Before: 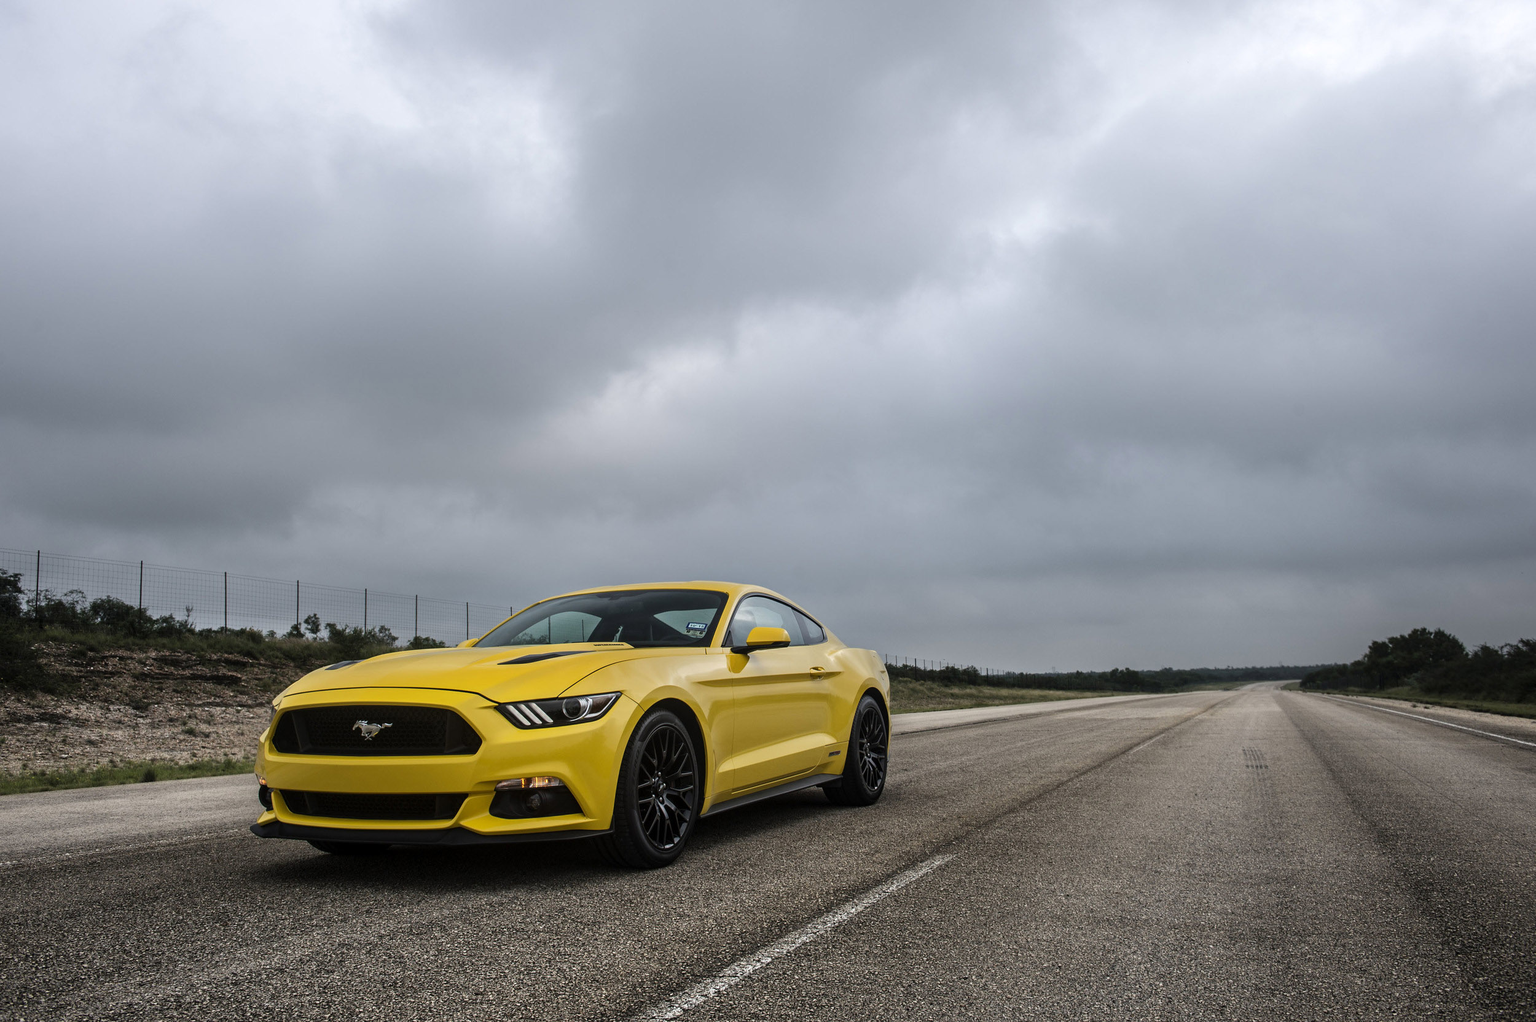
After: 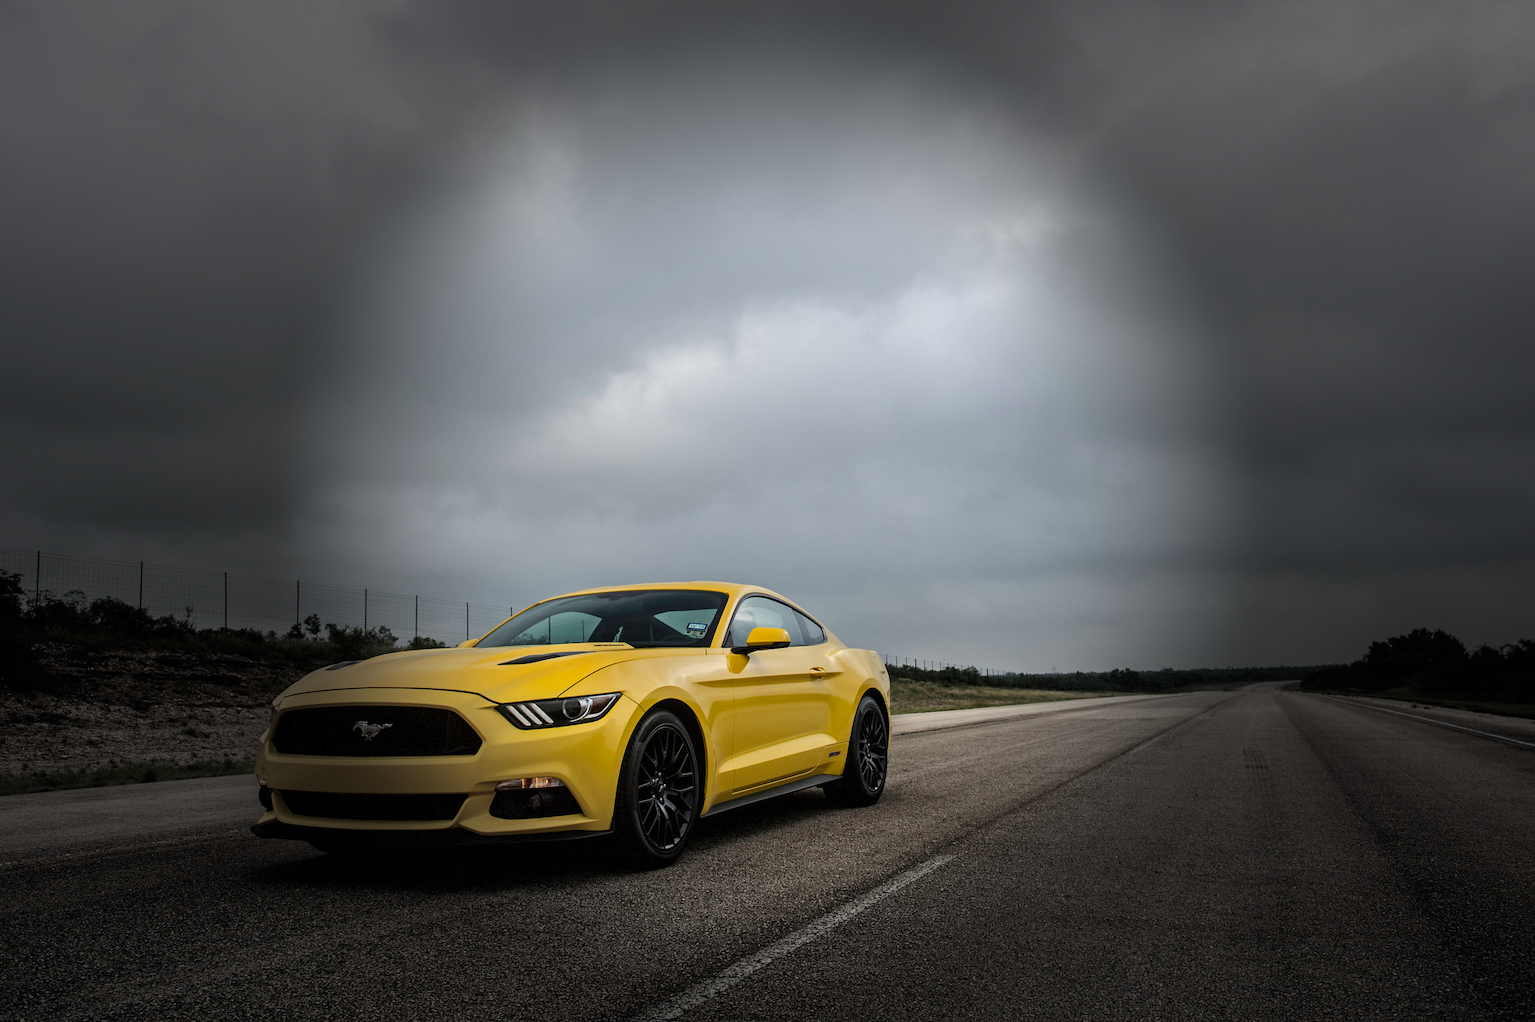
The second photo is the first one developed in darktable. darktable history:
vignetting: fall-off start 31.56%, fall-off radius 35.34%, brightness -0.867, dithering 8-bit output
color correction: highlights b* 2.89
